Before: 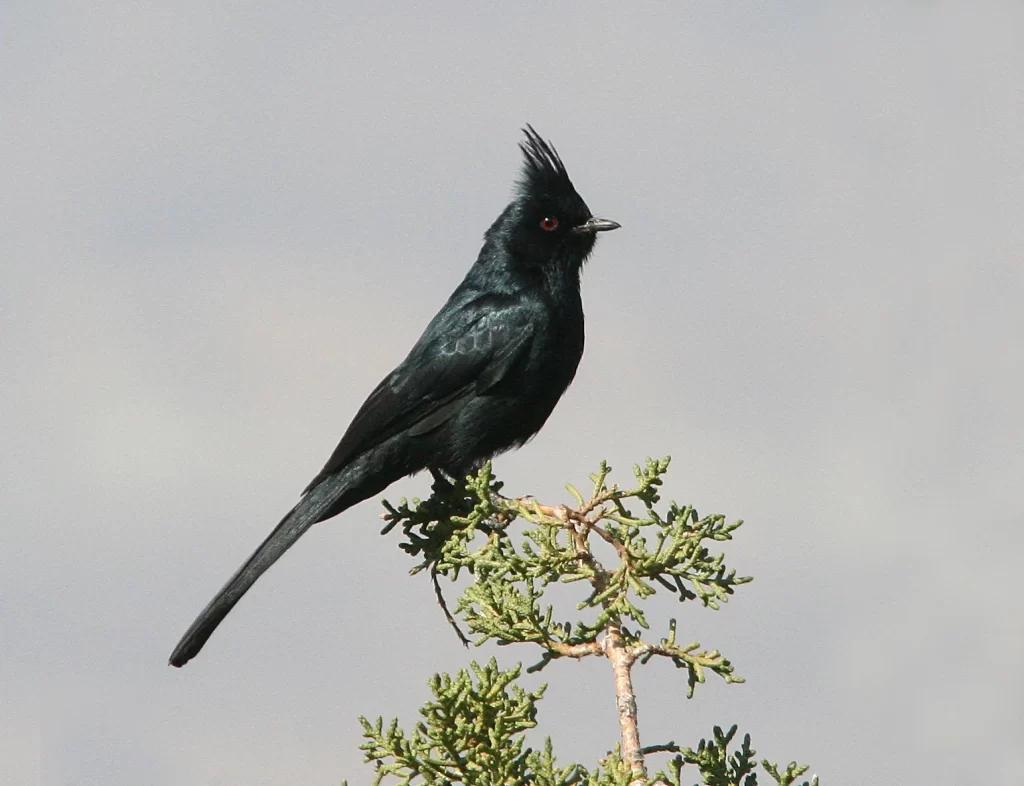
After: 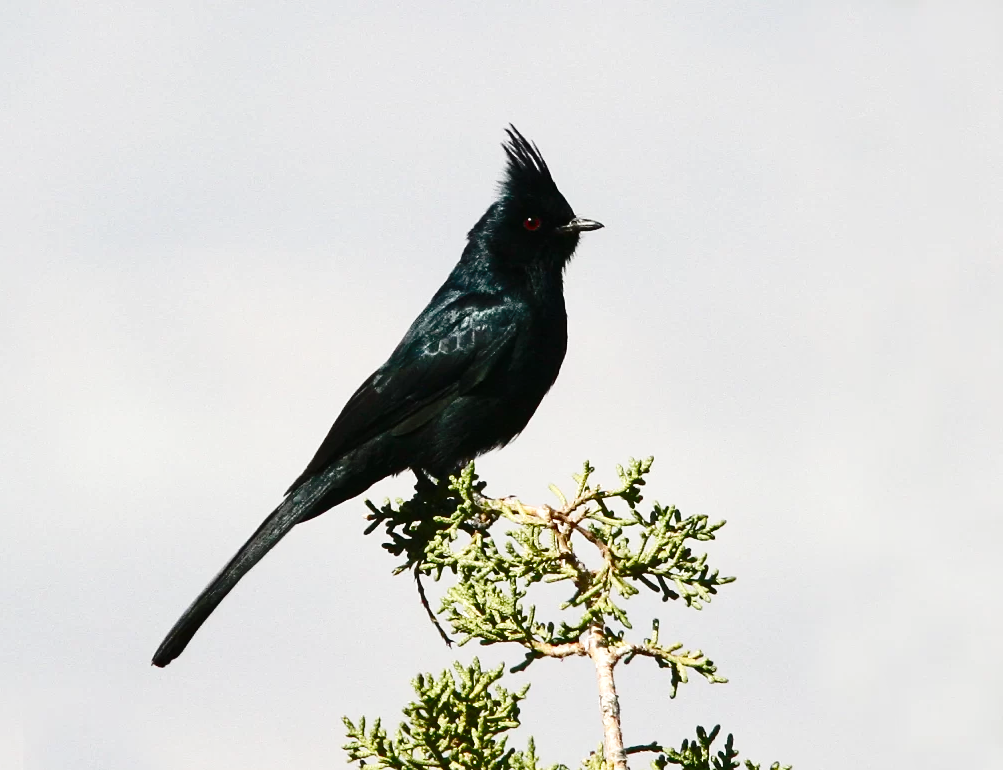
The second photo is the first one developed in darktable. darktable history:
base curve: curves: ch0 [(0, 0) (0.032, 0.037) (0.105, 0.228) (0.435, 0.76) (0.856, 0.983) (1, 1)], preserve colors none
levels: levels [0, 0.492, 0.984]
crop: left 1.743%, right 0.268%, bottom 2.011%
shadows and highlights: radius 337.17, shadows 29.01, soften with gaussian
